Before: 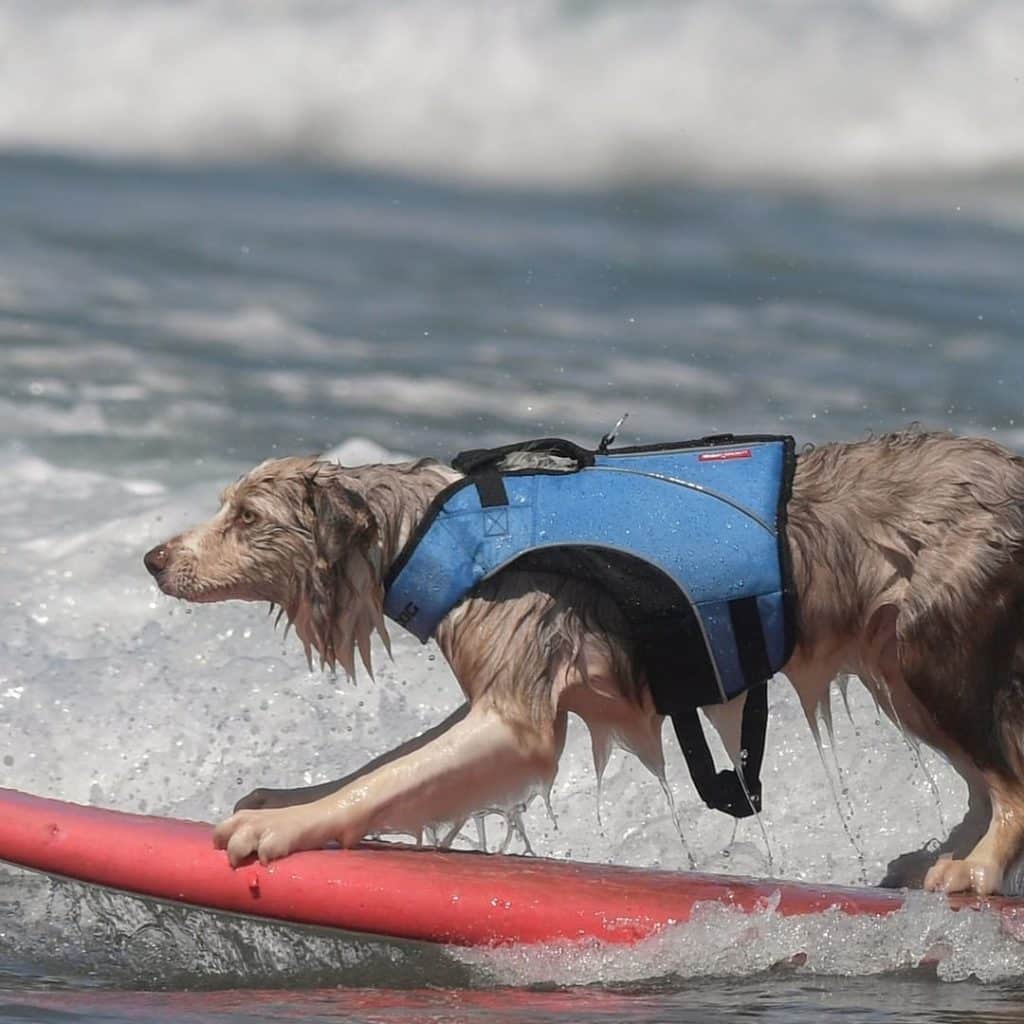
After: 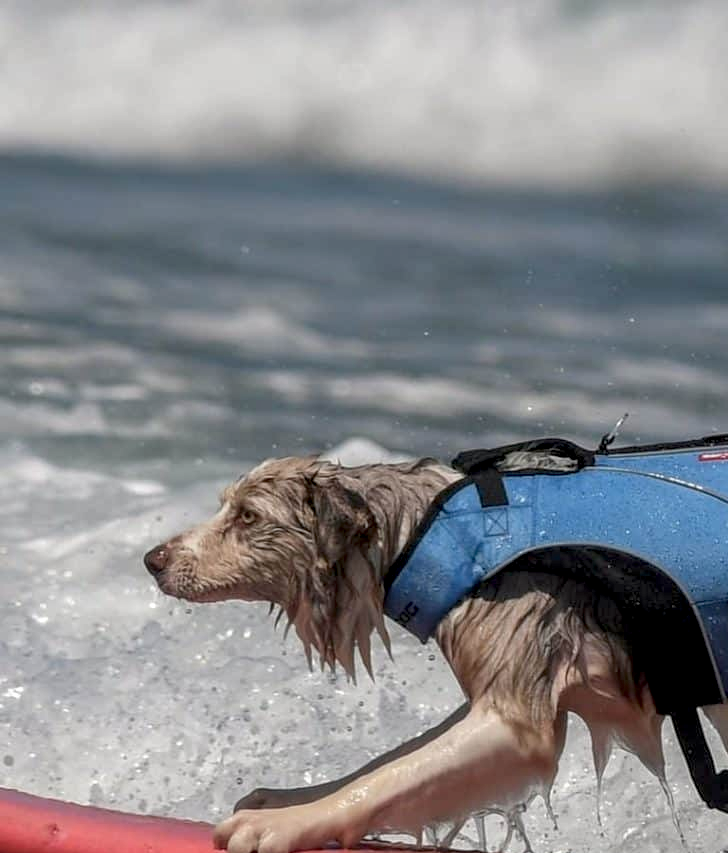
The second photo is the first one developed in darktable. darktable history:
exposure: black level correction 0.009, exposure -0.159 EV, compensate highlight preservation false
local contrast: detail 130%
crop: right 28.885%, bottom 16.626%
